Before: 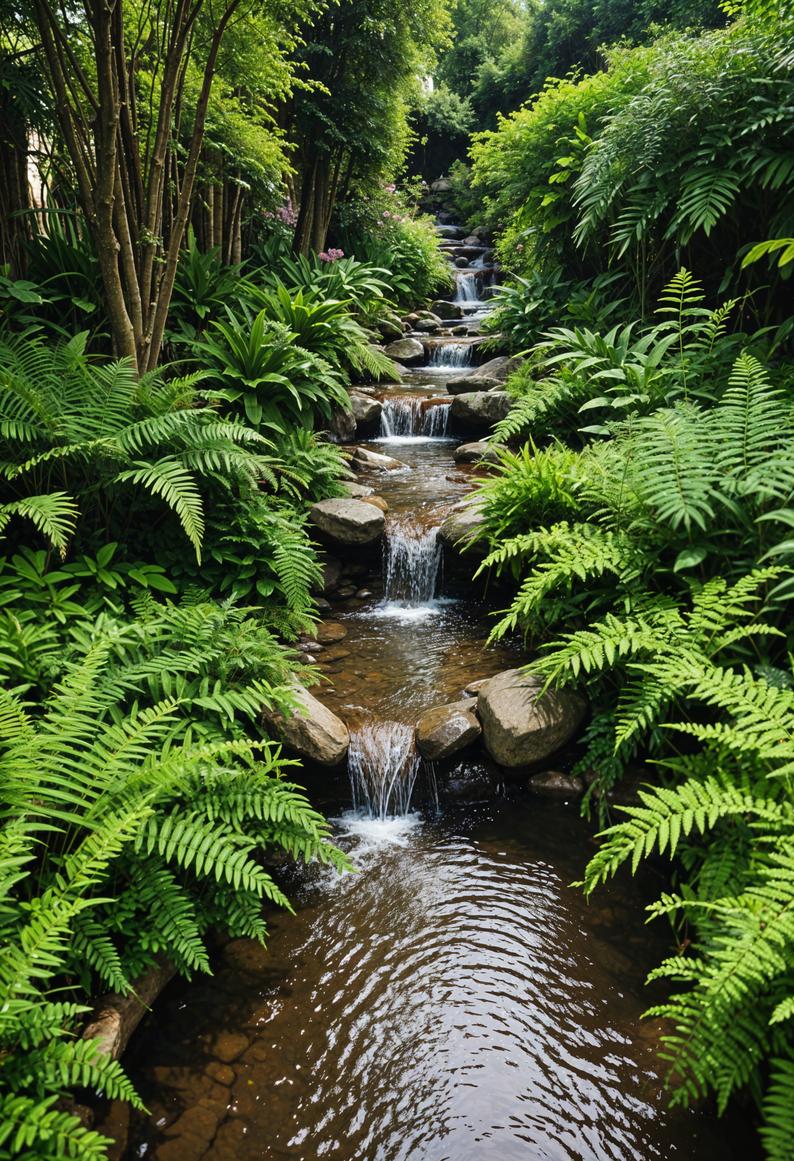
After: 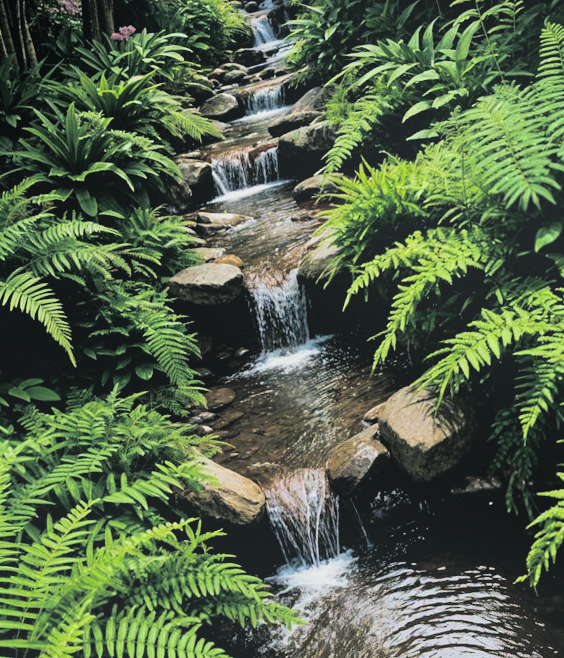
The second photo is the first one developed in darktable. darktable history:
filmic rgb: black relative exposure -5.83 EV, white relative exposure 3.4 EV, hardness 3.68
rotate and perspective: rotation -14.8°, crop left 0.1, crop right 0.903, crop top 0.25, crop bottom 0.748
contrast brightness saturation: contrast 0.15, brightness -0.01, saturation 0.1
bloom: on, module defaults
crop and rotate: left 18.442%, right 15.508%
velvia: on, module defaults
split-toning: shadows › hue 201.6°, shadows › saturation 0.16, highlights › hue 50.4°, highlights › saturation 0.2, balance -49.9
